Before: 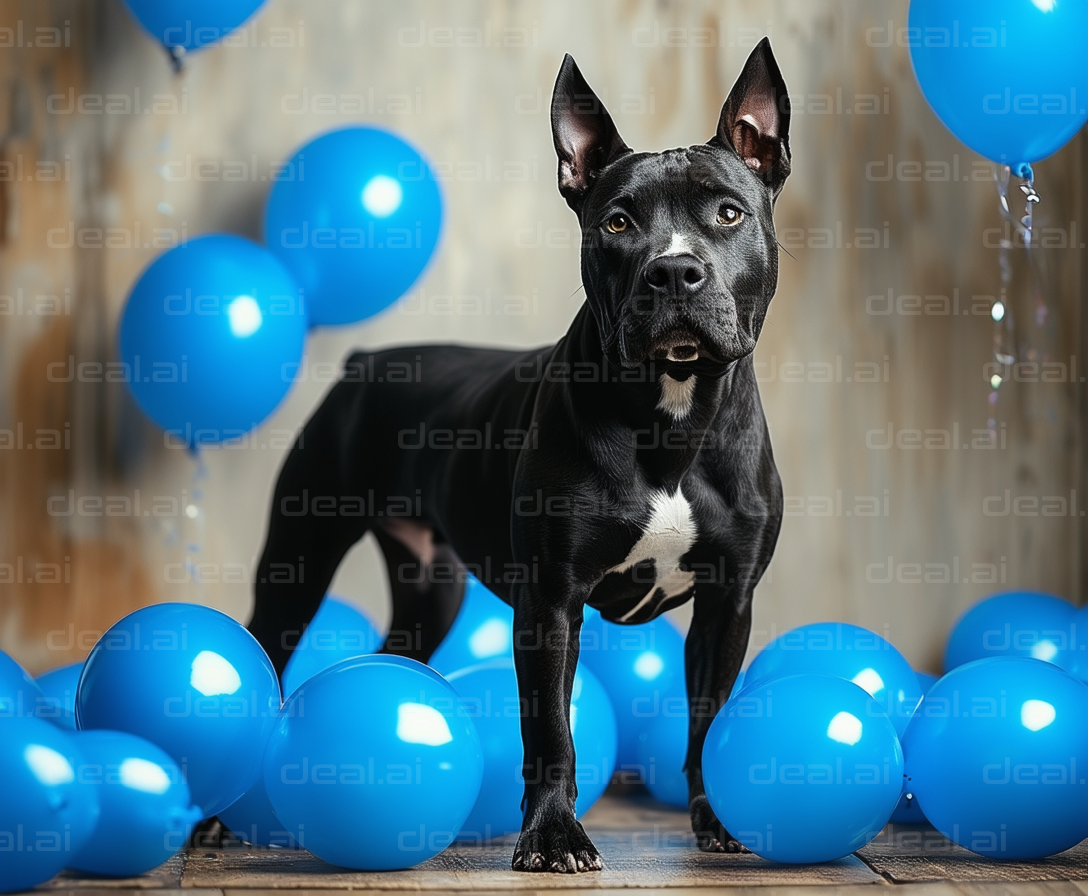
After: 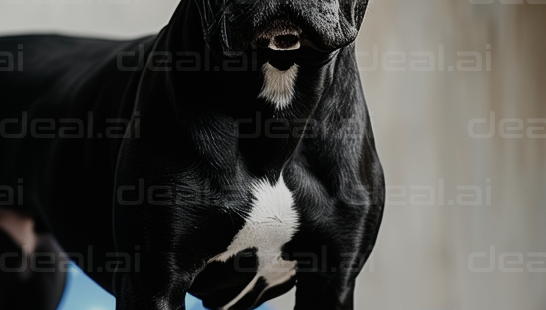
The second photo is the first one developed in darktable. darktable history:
color correction: saturation 0.57
crop: left 36.607%, top 34.735%, right 13.146%, bottom 30.611%
sigmoid: contrast 1.8, skew -0.2, preserve hue 0%, red attenuation 0.1, red rotation 0.035, green attenuation 0.1, green rotation -0.017, blue attenuation 0.15, blue rotation -0.052, base primaries Rec2020
color balance rgb: shadows lift › chroma 1%, shadows lift › hue 113°, highlights gain › chroma 0.2%, highlights gain › hue 333°, perceptual saturation grading › global saturation 20%, perceptual saturation grading › highlights -50%, perceptual saturation grading › shadows 25%, contrast -20%
